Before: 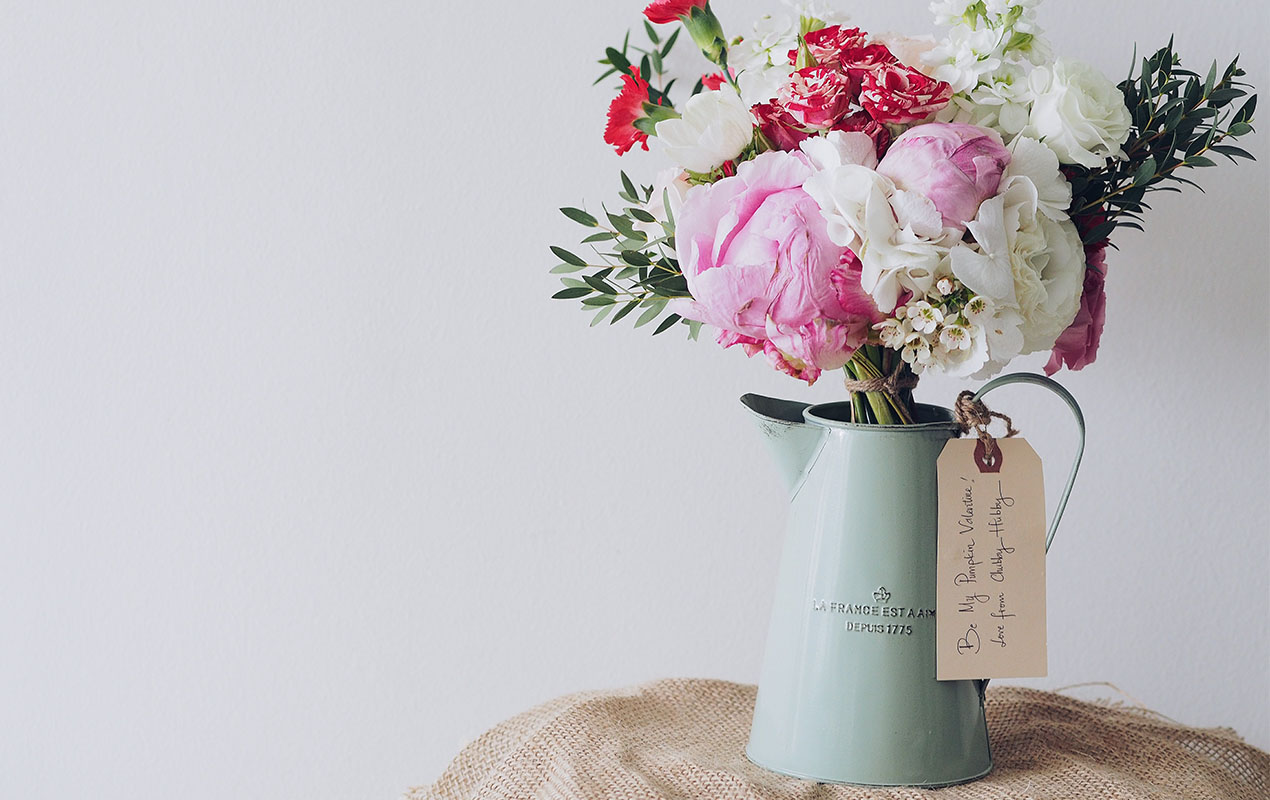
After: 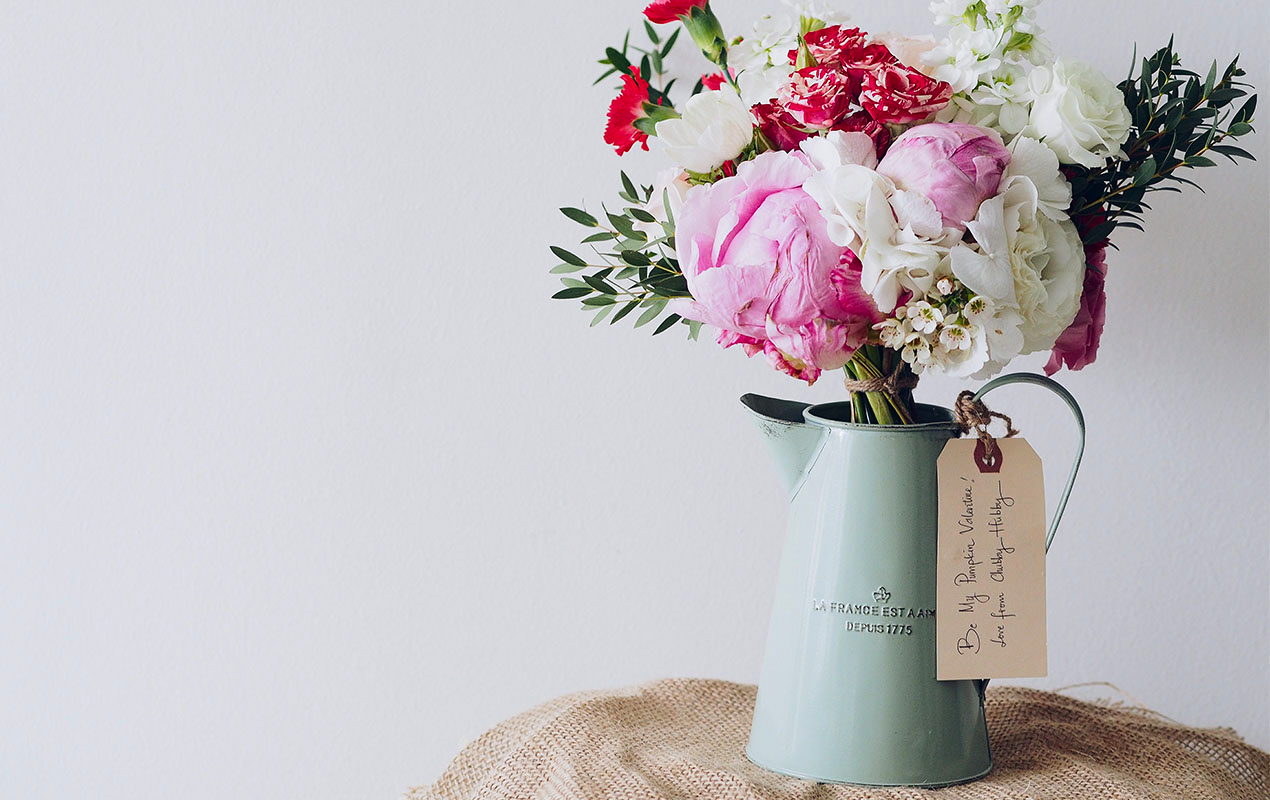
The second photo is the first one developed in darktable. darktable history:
contrast brightness saturation: contrast 0.132, brightness -0.054, saturation 0.164
